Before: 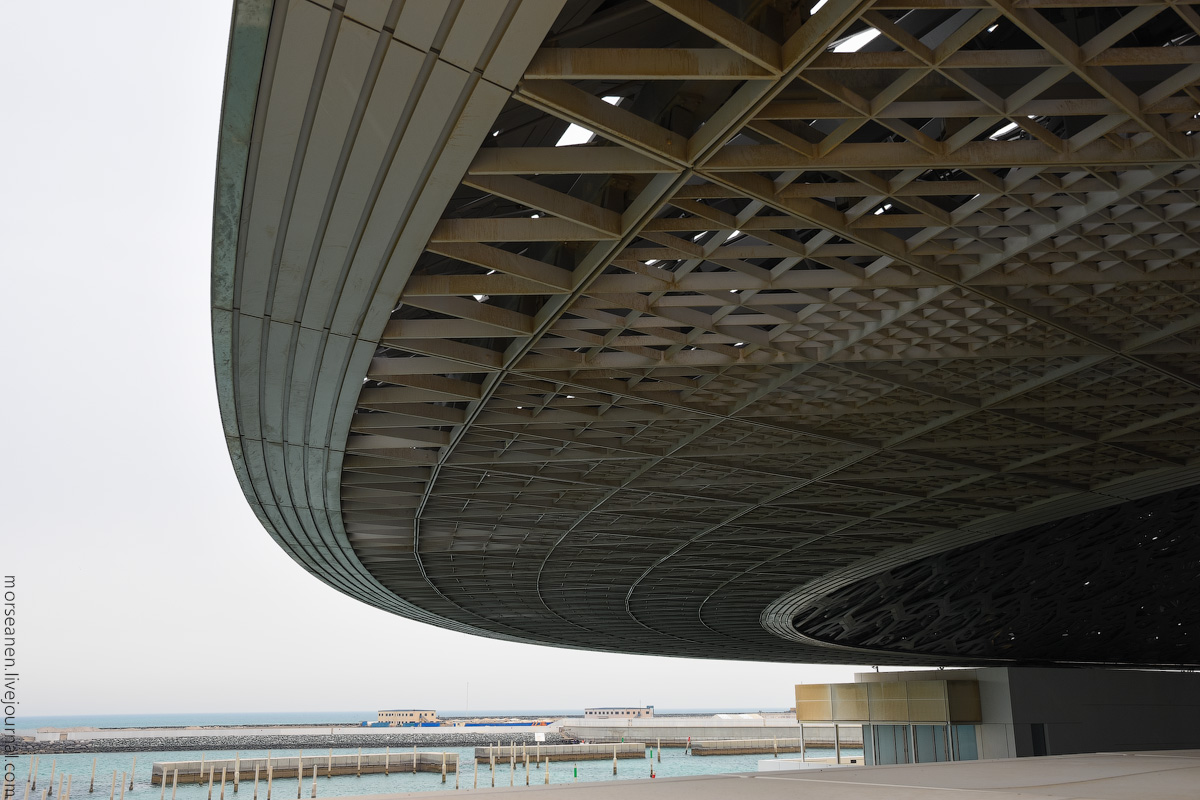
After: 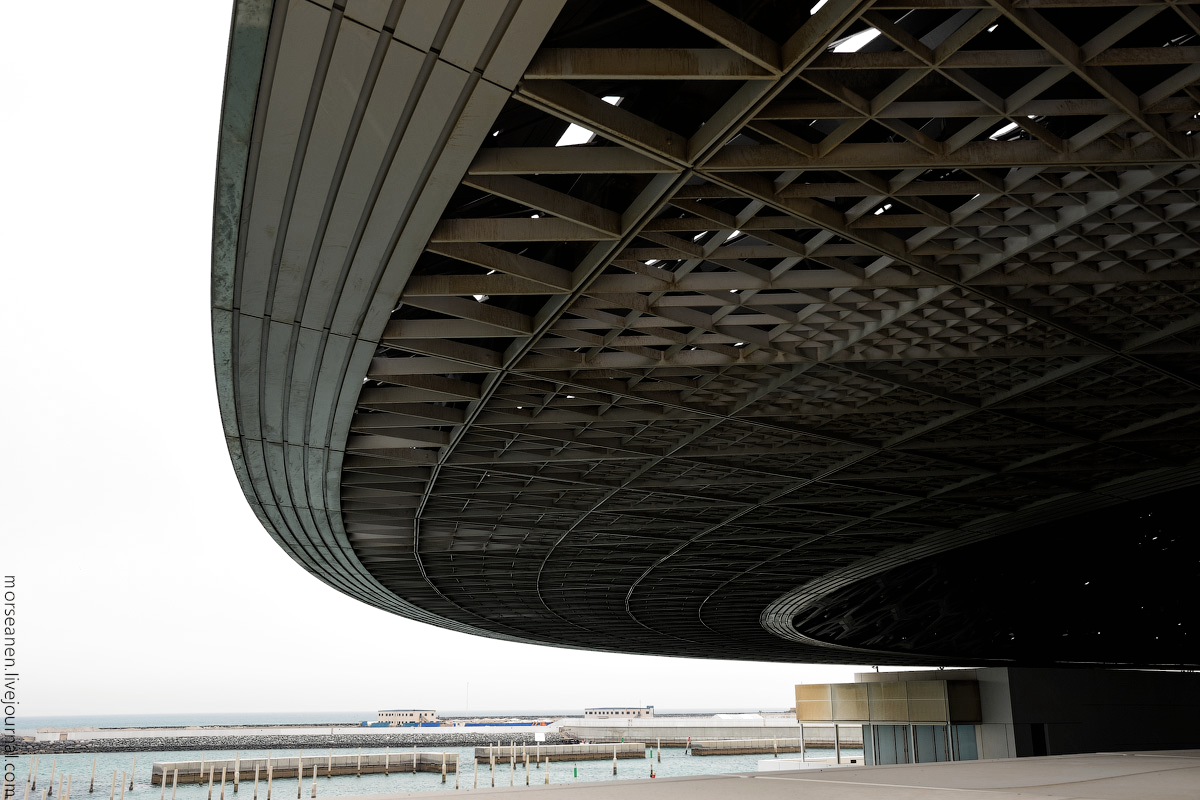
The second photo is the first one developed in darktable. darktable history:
contrast brightness saturation: saturation -0.05
filmic rgb: black relative exposure -8.2 EV, white relative exposure 2.2 EV, threshold 3 EV, hardness 7.11, latitude 75%, contrast 1.325, highlights saturation mix -2%, shadows ↔ highlights balance 30%, preserve chrominance RGB euclidean norm, color science v5 (2021), contrast in shadows safe, contrast in highlights safe, enable highlight reconstruction true
white balance: red 1.009, blue 0.985
